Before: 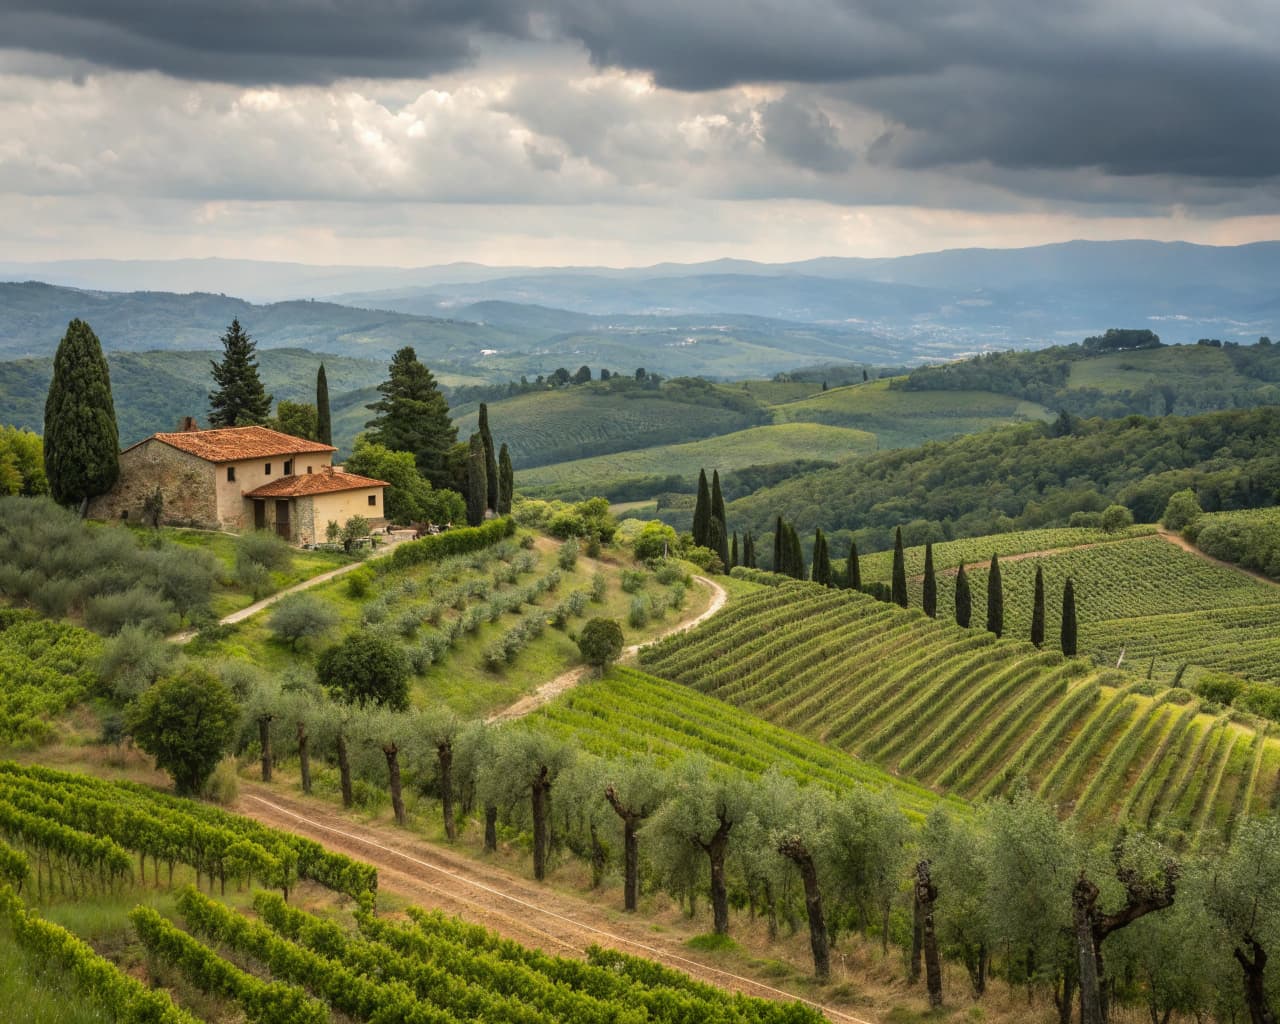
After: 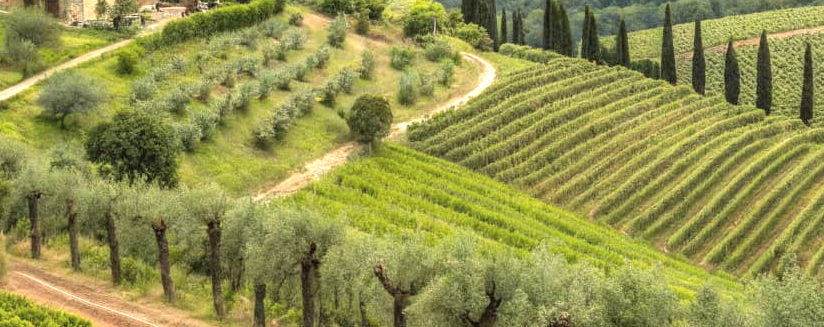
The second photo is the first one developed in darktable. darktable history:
local contrast: on, module defaults
crop: left 18.091%, top 51.13%, right 17.525%, bottom 16.85%
exposure: exposure 0.485 EV, compensate highlight preservation false
shadows and highlights: shadows color adjustment 97.66%, soften with gaussian
contrast brightness saturation: brightness 0.15
